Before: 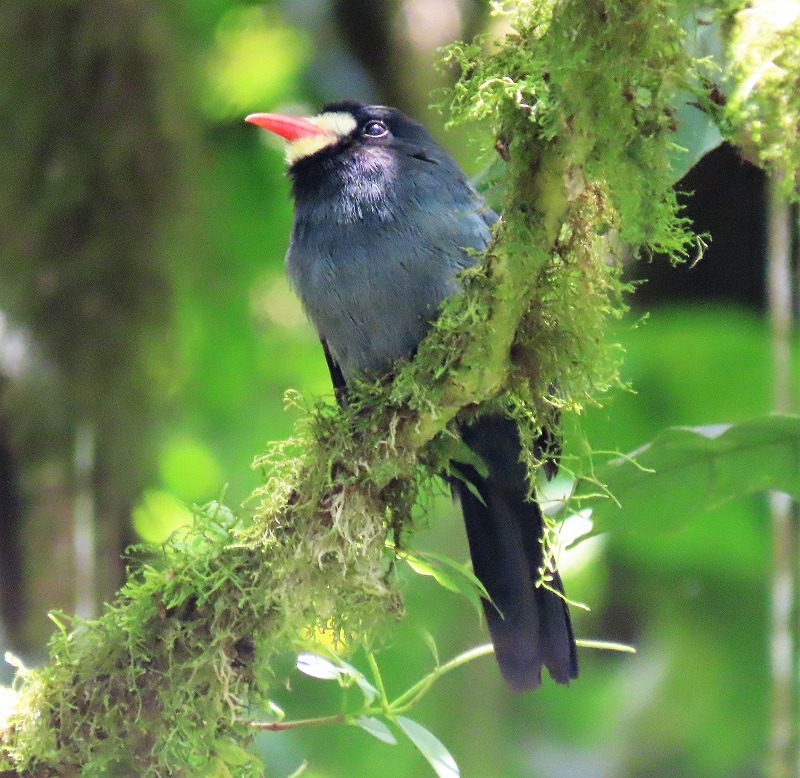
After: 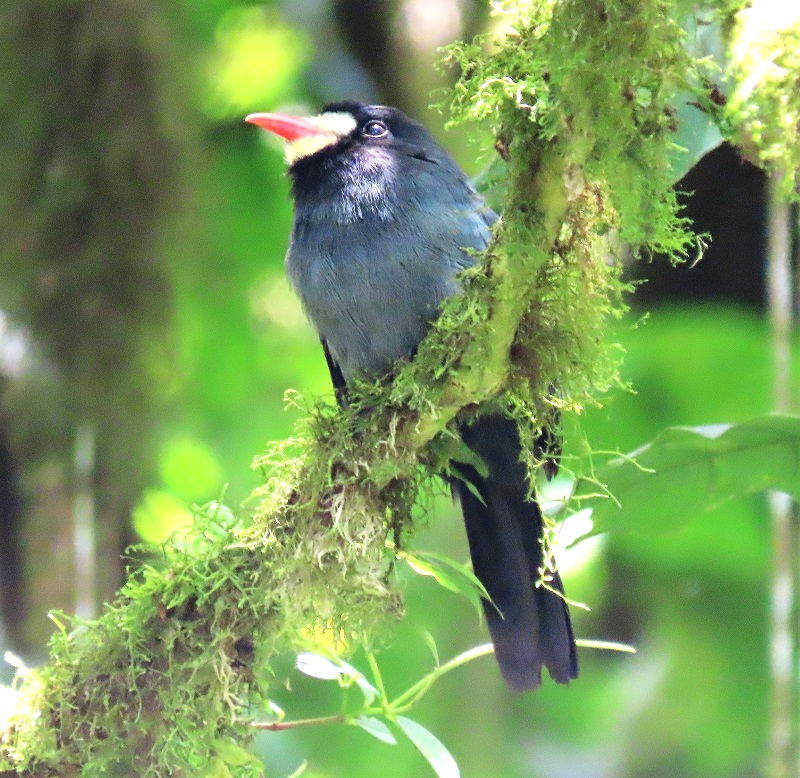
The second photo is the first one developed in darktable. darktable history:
exposure: black level correction 0, exposure 0.5 EV, compensate exposure bias true, compensate highlight preservation false
white balance: red 0.988, blue 1.017
